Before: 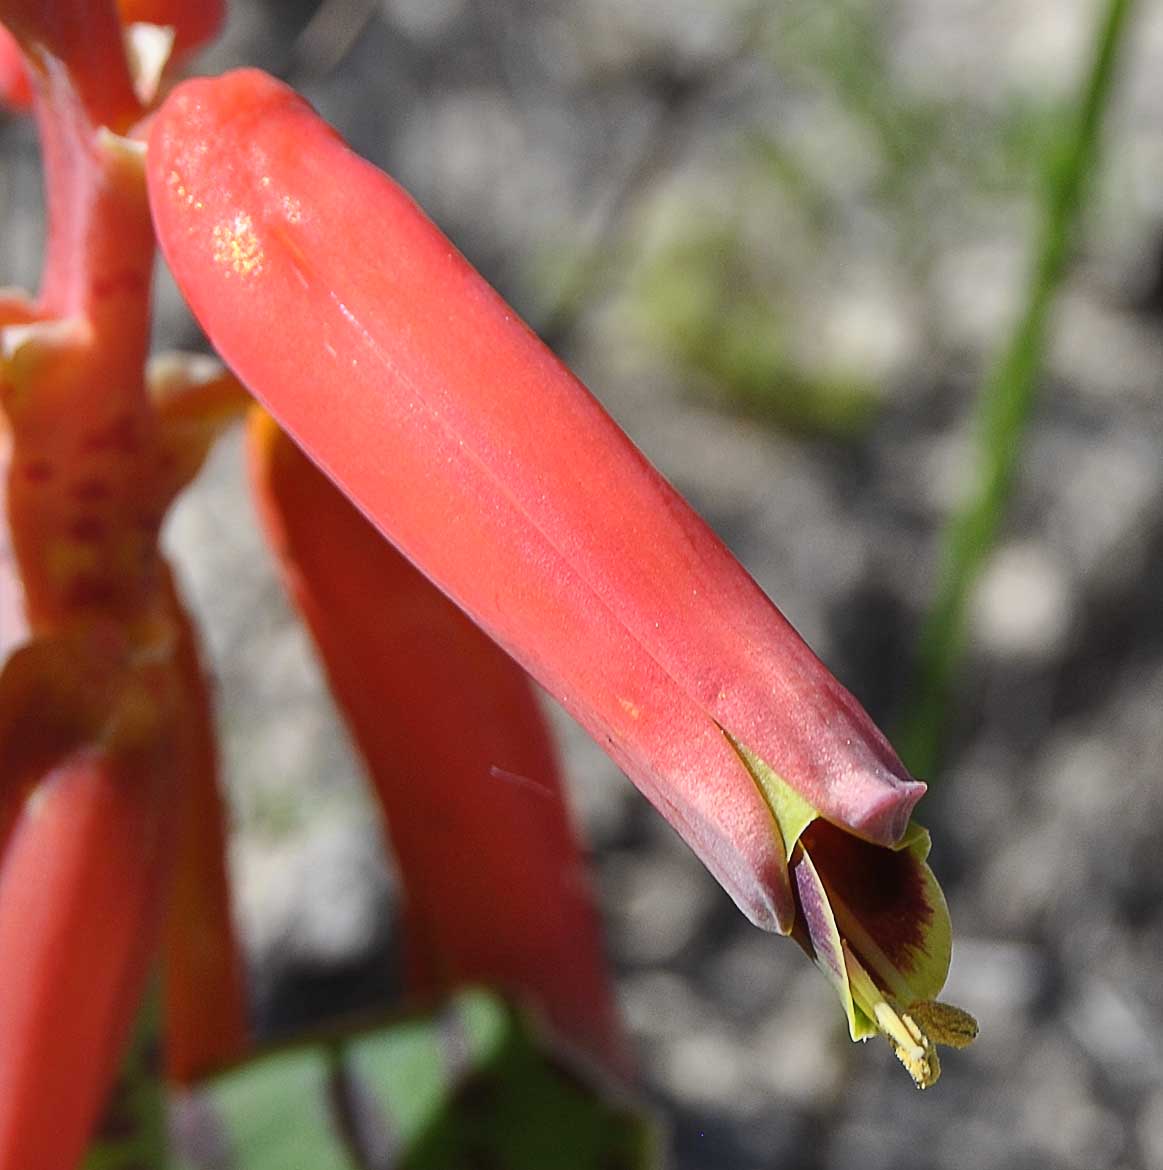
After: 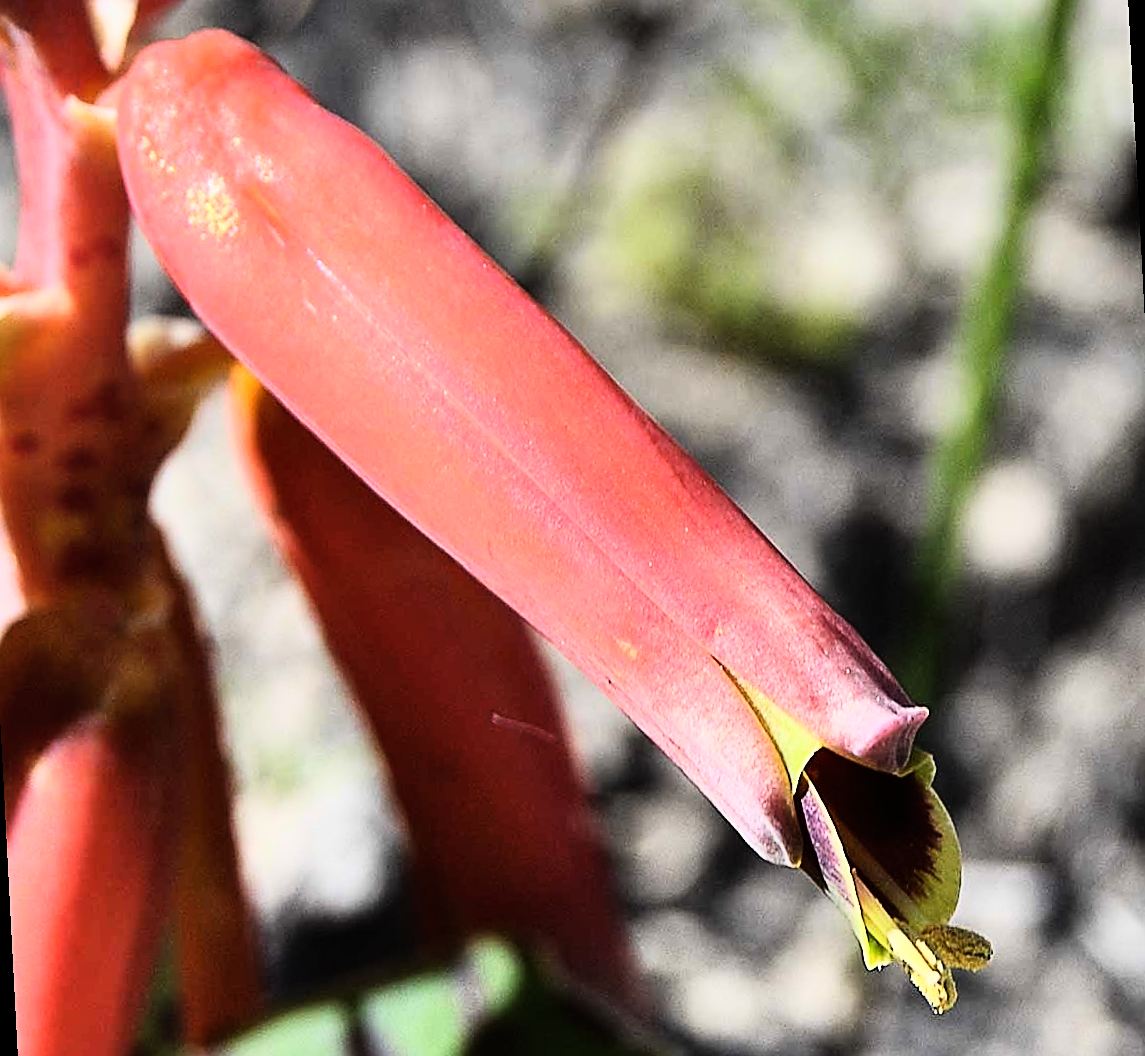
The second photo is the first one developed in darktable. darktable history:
rotate and perspective: rotation -3°, crop left 0.031, crop right 0.968, crop top 0.07, crop bottom 0.93
rgb curve: curves: ch0 [(0, 0) (0.21, 0.15) (0.24, 0.21) (0.5, 0.75) (0.75, 0.96) (0.89, 0.99) (1, 1)]; ch1 [(0, 0.02) (0.21, 0.13) (0.25, 0.2) (0.5, 0.67) (0.75, 0.9) (0.89, 0.97) (1, 1)]; ch2 [(0, 0.02) (0.21, 0.13) (0.25, 0.2) (0.5, 0.67) (0.75, 0.9) (0.89, 0.97) (1, 1)], compensate middle gray true
sharpen: on, module defaults
graduated density: rotation 5.63°, offset 76.9
